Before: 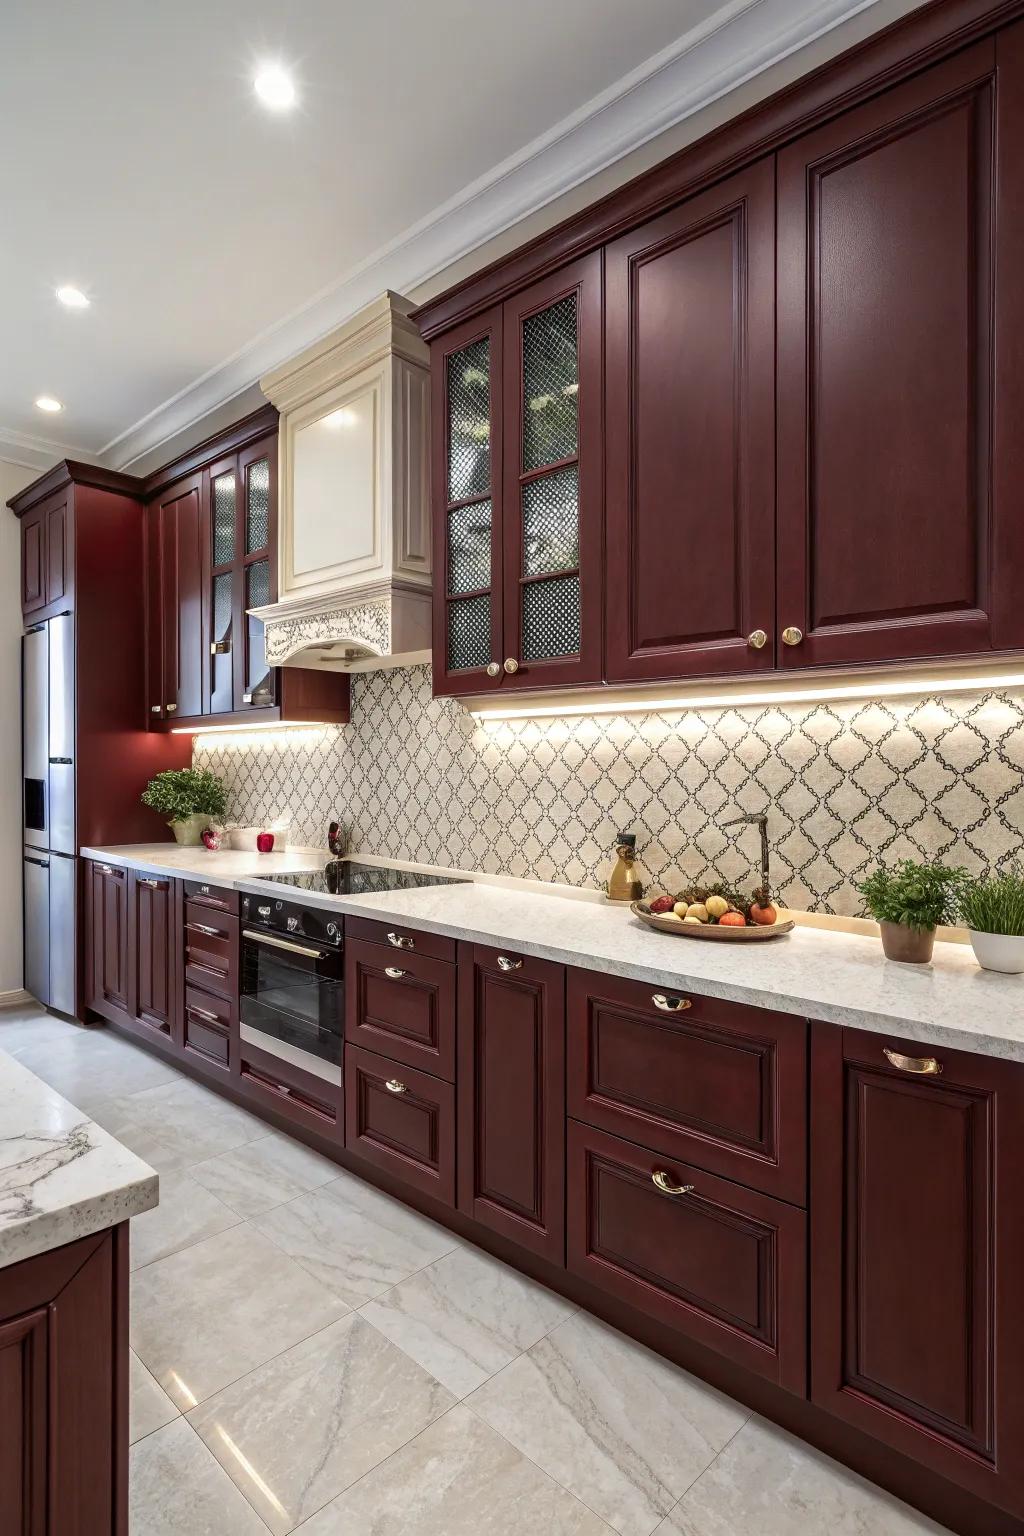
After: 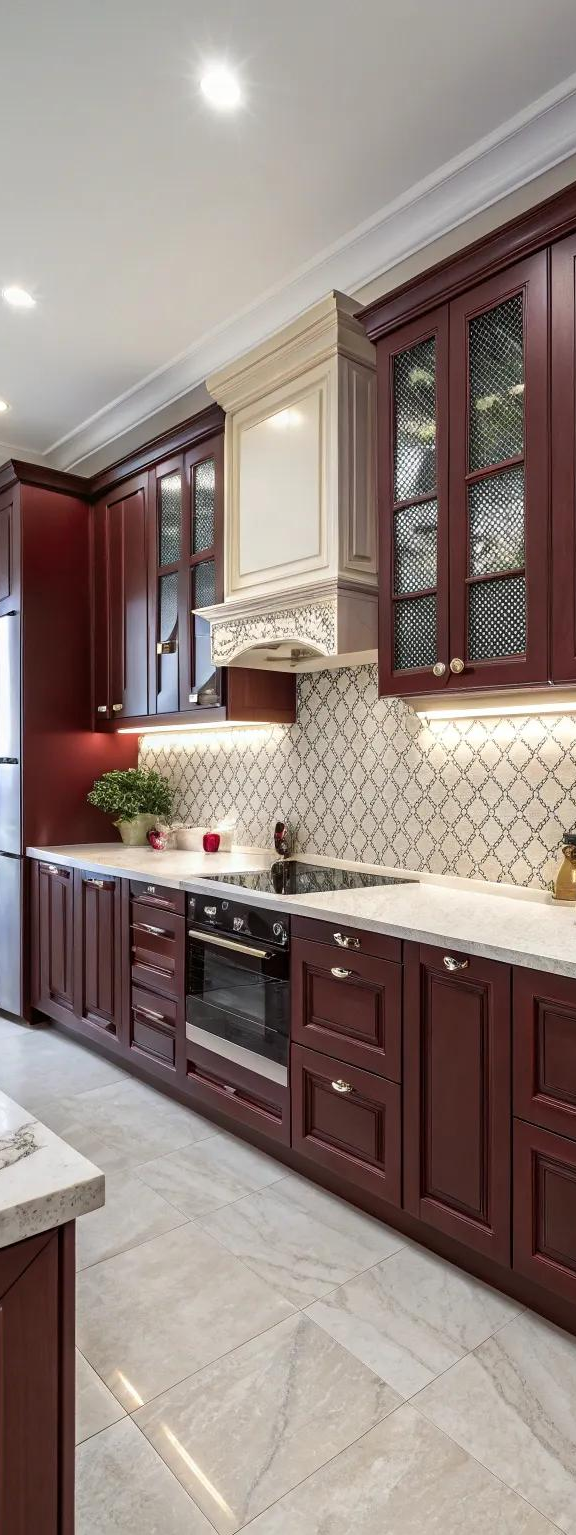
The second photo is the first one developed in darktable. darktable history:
crop: left 5.287%, right 38.375%
